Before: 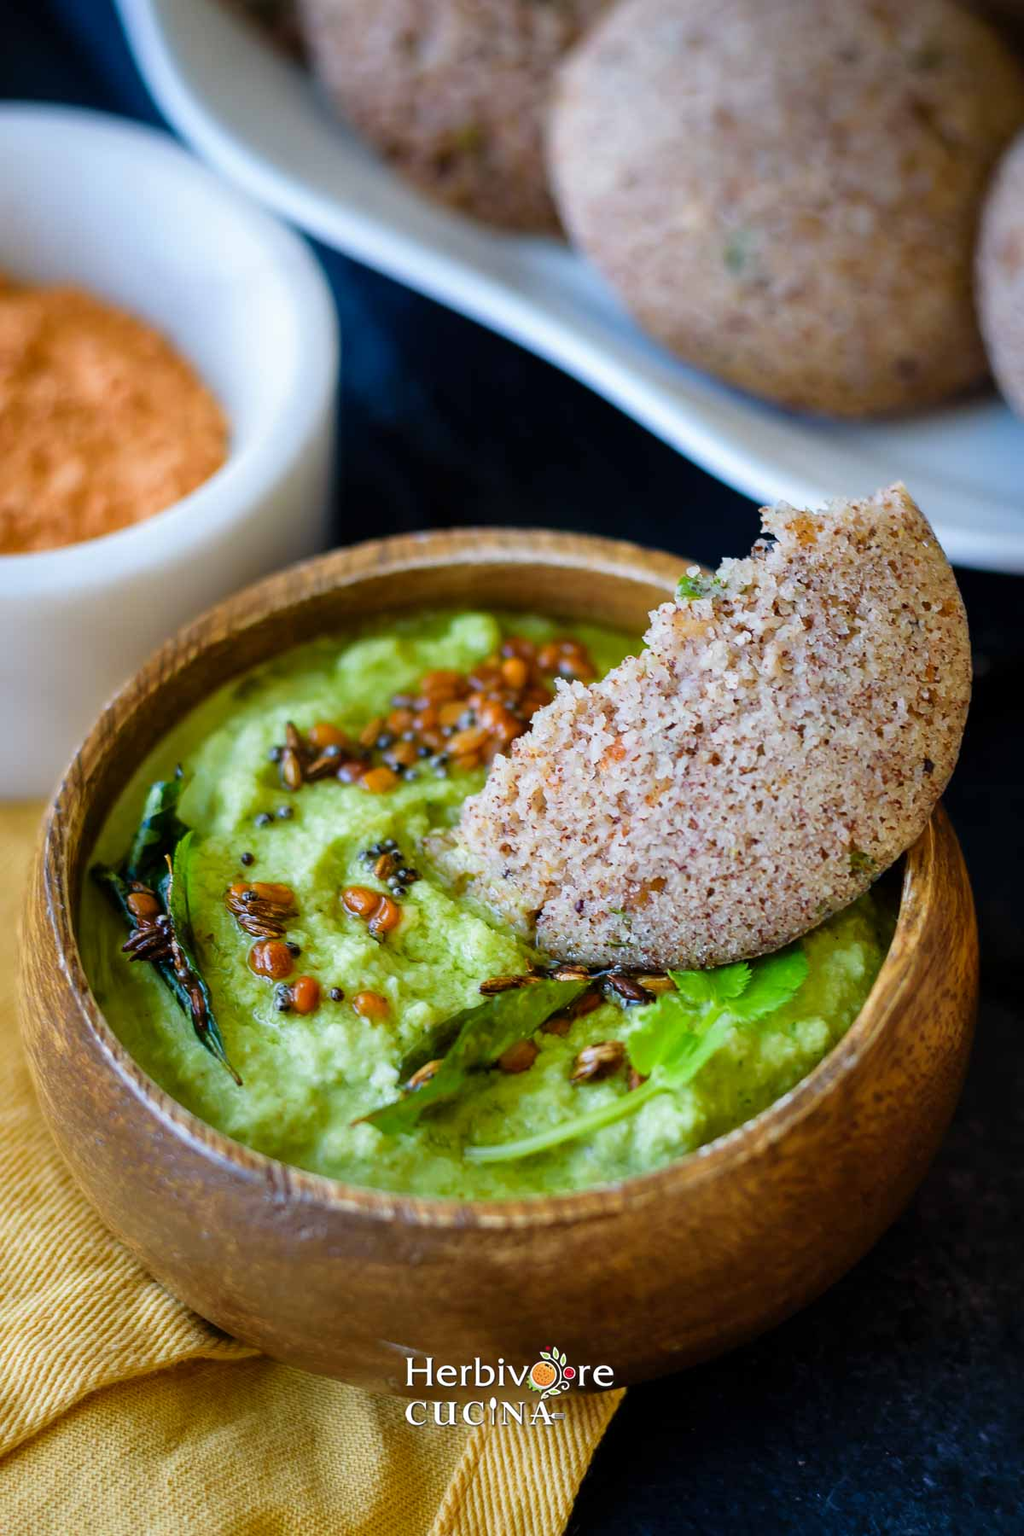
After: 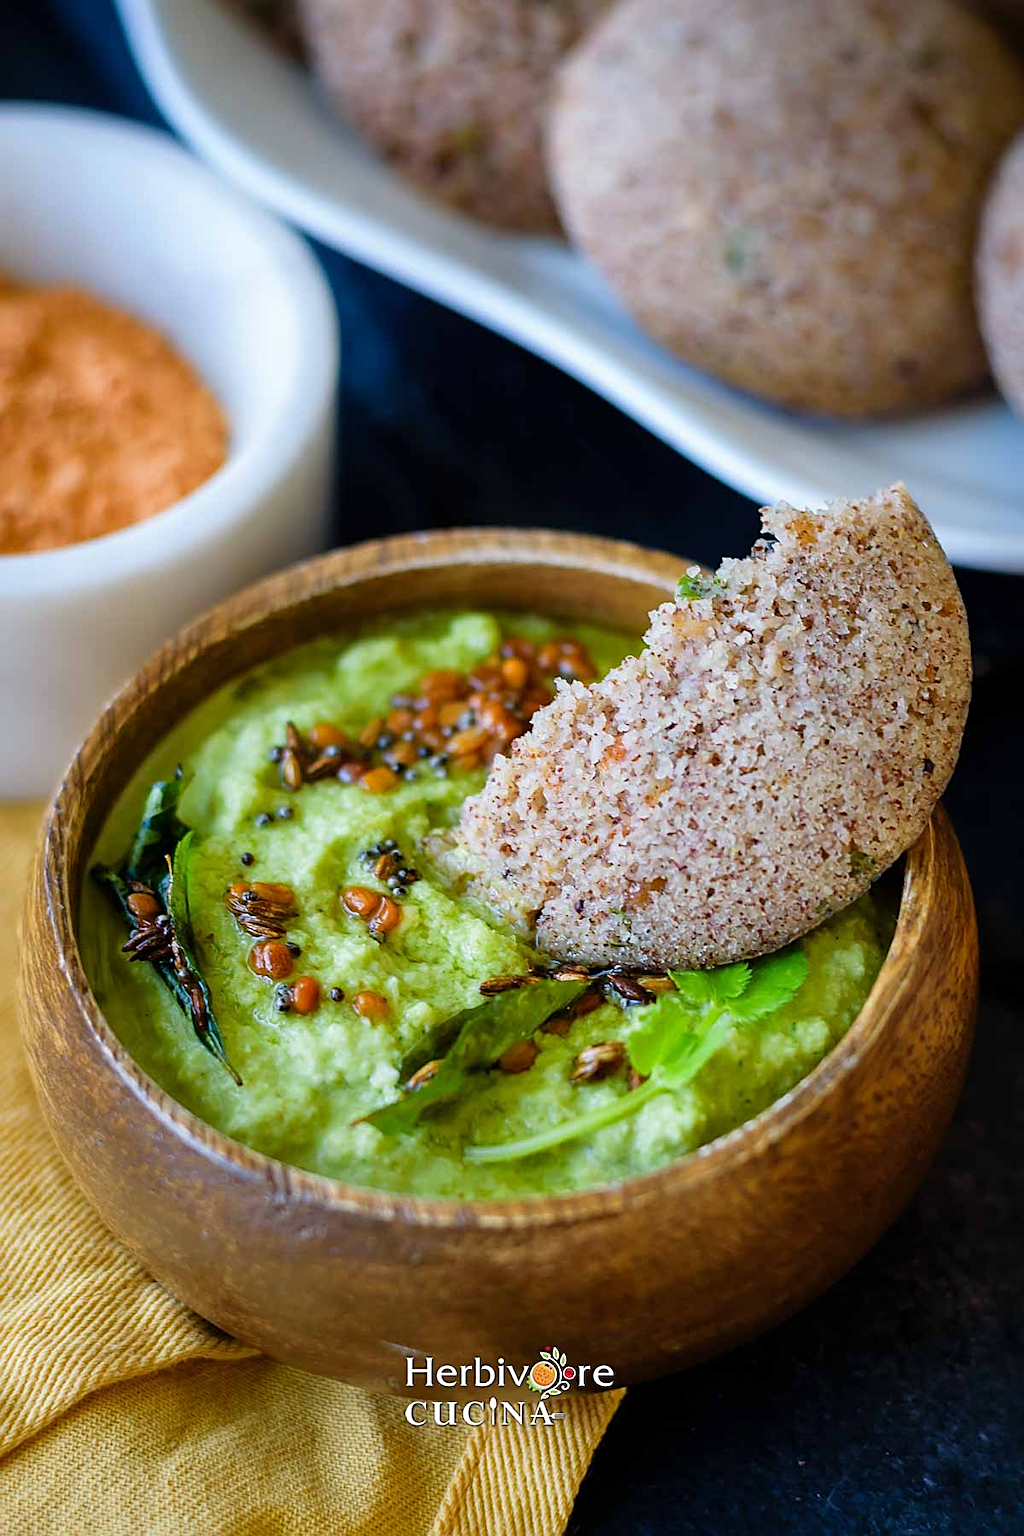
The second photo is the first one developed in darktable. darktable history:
white balance: red 1, blue 1
sharpen: on, module defaults
